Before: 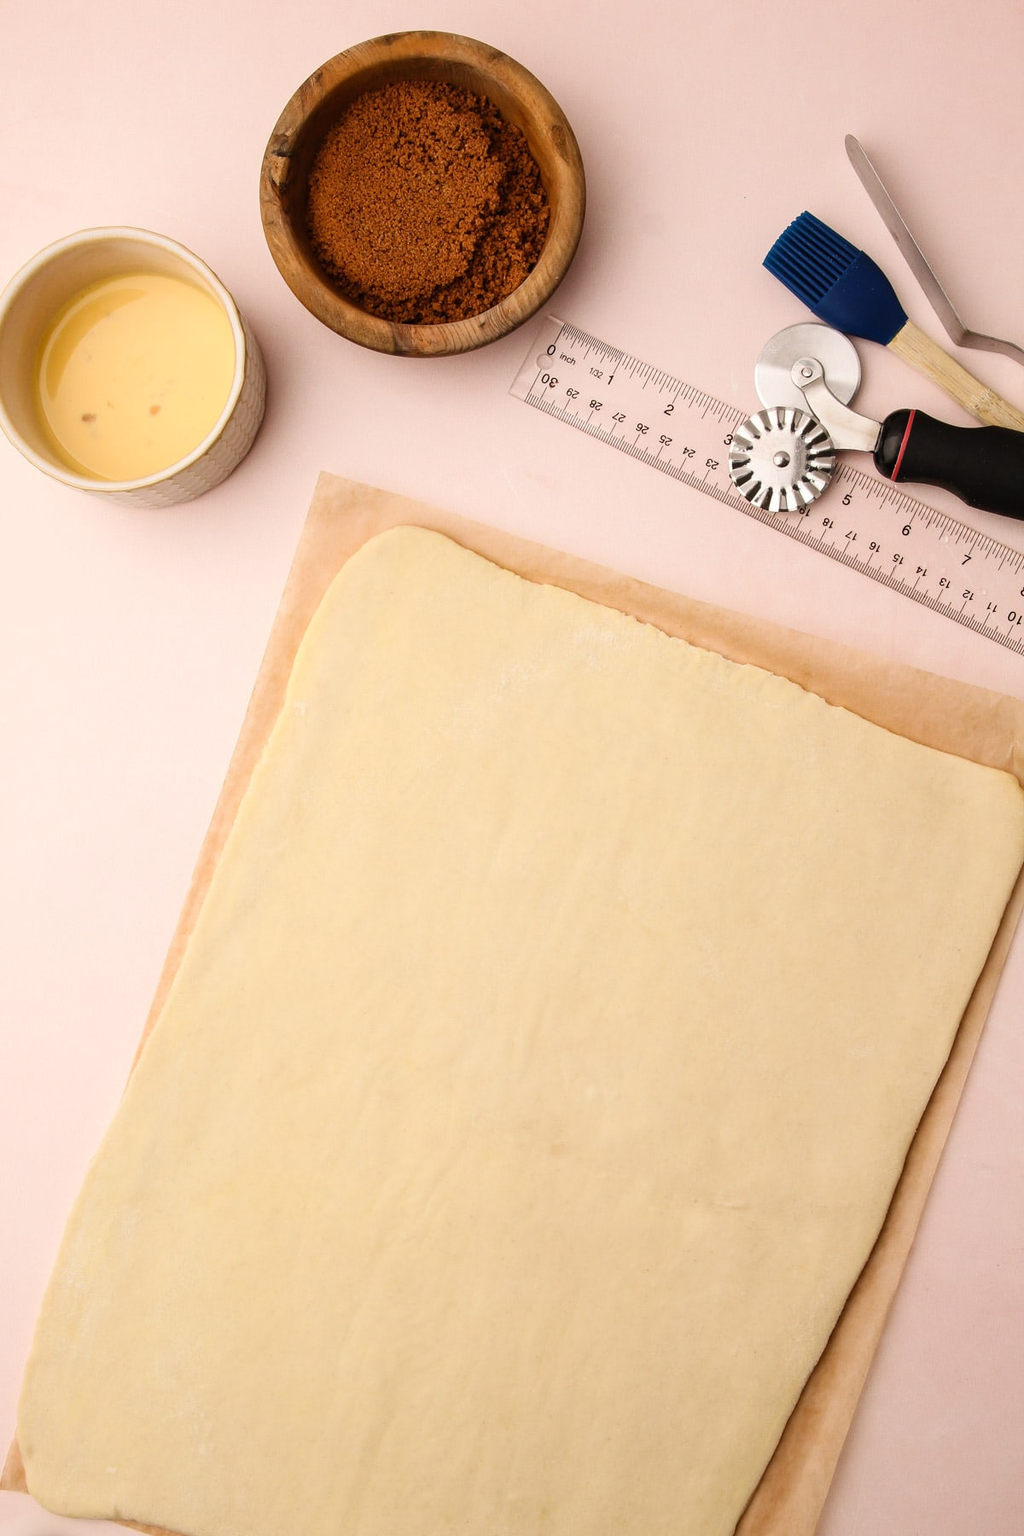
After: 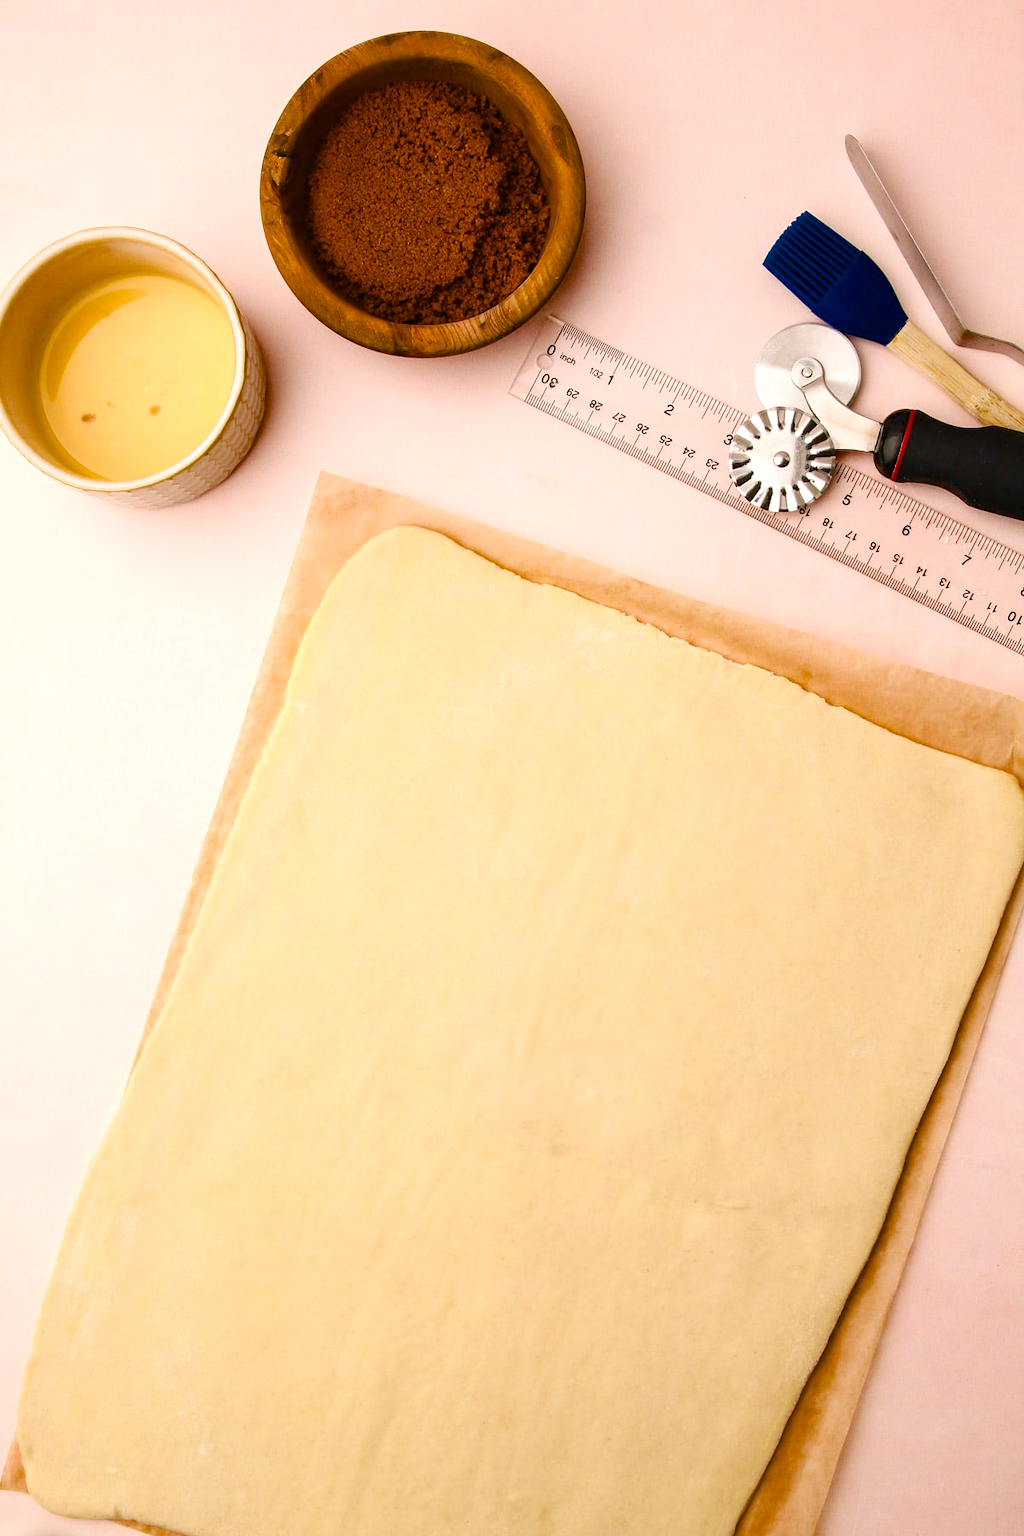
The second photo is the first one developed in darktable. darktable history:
color balance rgb: shadows lift › chroma 2.055%, shadows lift › hue 217.94°, perceptual saturation grading › global saturation 35.126%, perceptual saturation grading › highlights -25.753%, perceptual saturation grading › shadows 49.914%, perceptual brilliance grading › global brilliance 10.122%, perceptual brilliance grading › shadows 15.699%, global vibrance 10.622%, saturation formula JzAzBz (2021)
